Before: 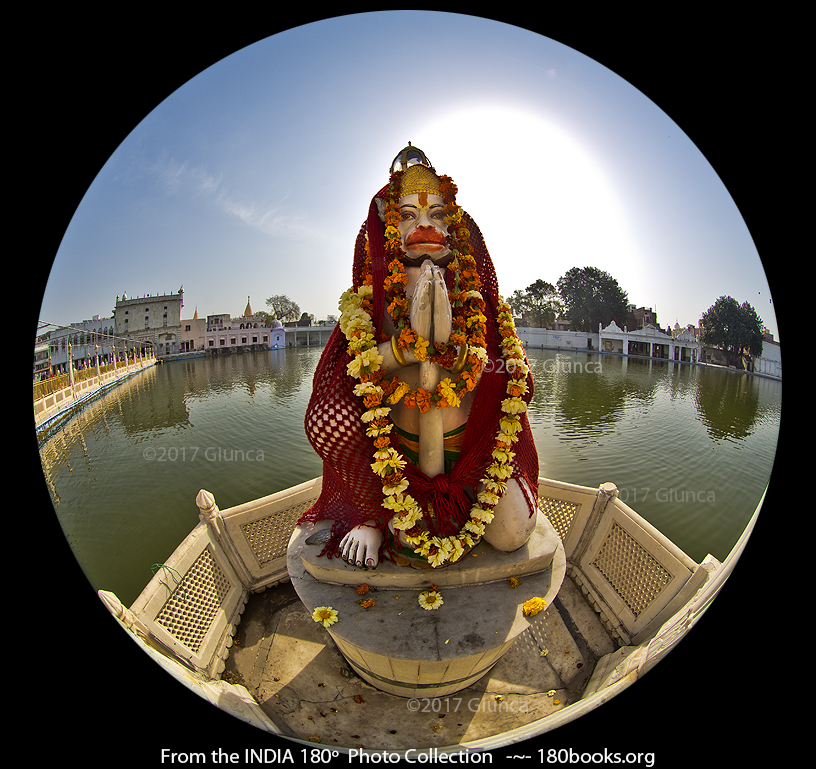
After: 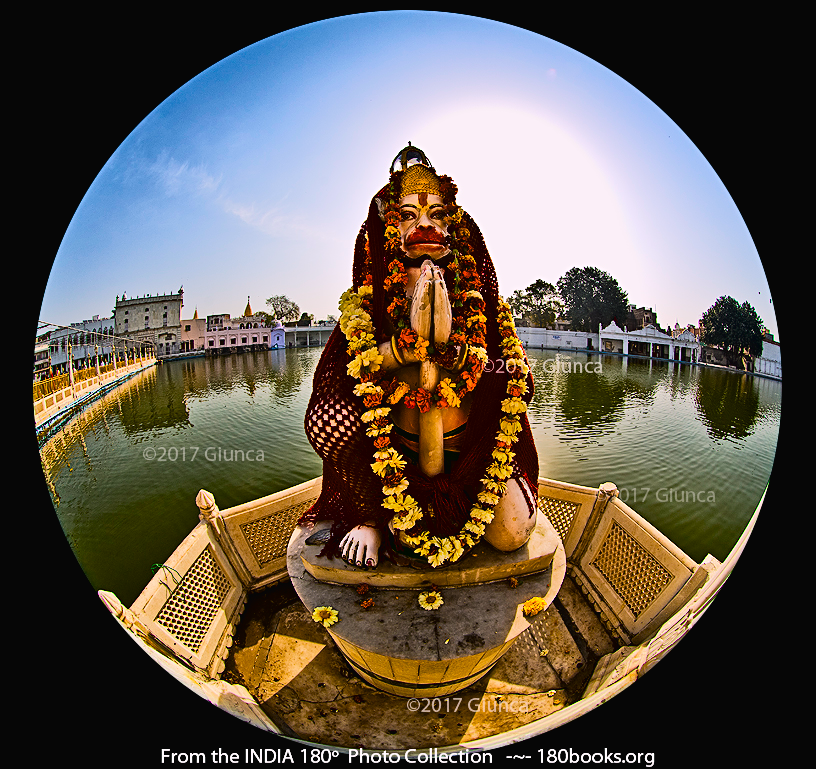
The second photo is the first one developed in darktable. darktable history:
tone curve: curves: ch0 [(0, 0.017) (0.091, 0.046) (0.298, 0.287) (0.439, 0.482) (0.64, 0.729) (0.785, 0.817) (0.995, 0.917)]; ch1 [(0, 0) (0.384, 0.365) (0.463, 0.447) (0.486, 0.474) (0.503, 0.497) (0.526, 0.52) (0.555, 0.564) (0.578, 0.595) (0.638, 0.644) (0.766, 0.773) (1, 1)]; ch2 [(0, 0) (0.374, 0.344) (0.449, 0.434) (0.501, 0.501) (0.528, 0.519) (0.569, 0.589) (0.61, 0.646) (0.666, 0.688) (1, 1)], color space Lab, linked channels, preserve colors none
contrast brightness saturation: contrast 0.038, saturation 0.067
sharpen: radius 2.501, amount 0.322
color balance rgb: shadows lift › chroma 1.01%, shadows lift › hue 214.31°, highlights gain › chroma 1.434%, highlights gain › hue 311.95°, perceptual saturation grading › global saturation 27.581%, perceptual saturation grading › highlights -25.362%, perceptual saturation grading › shadows 24.373%, global vibrance 6.461%, contrast 13.055%, saturation formula JzAzBz (2021)
